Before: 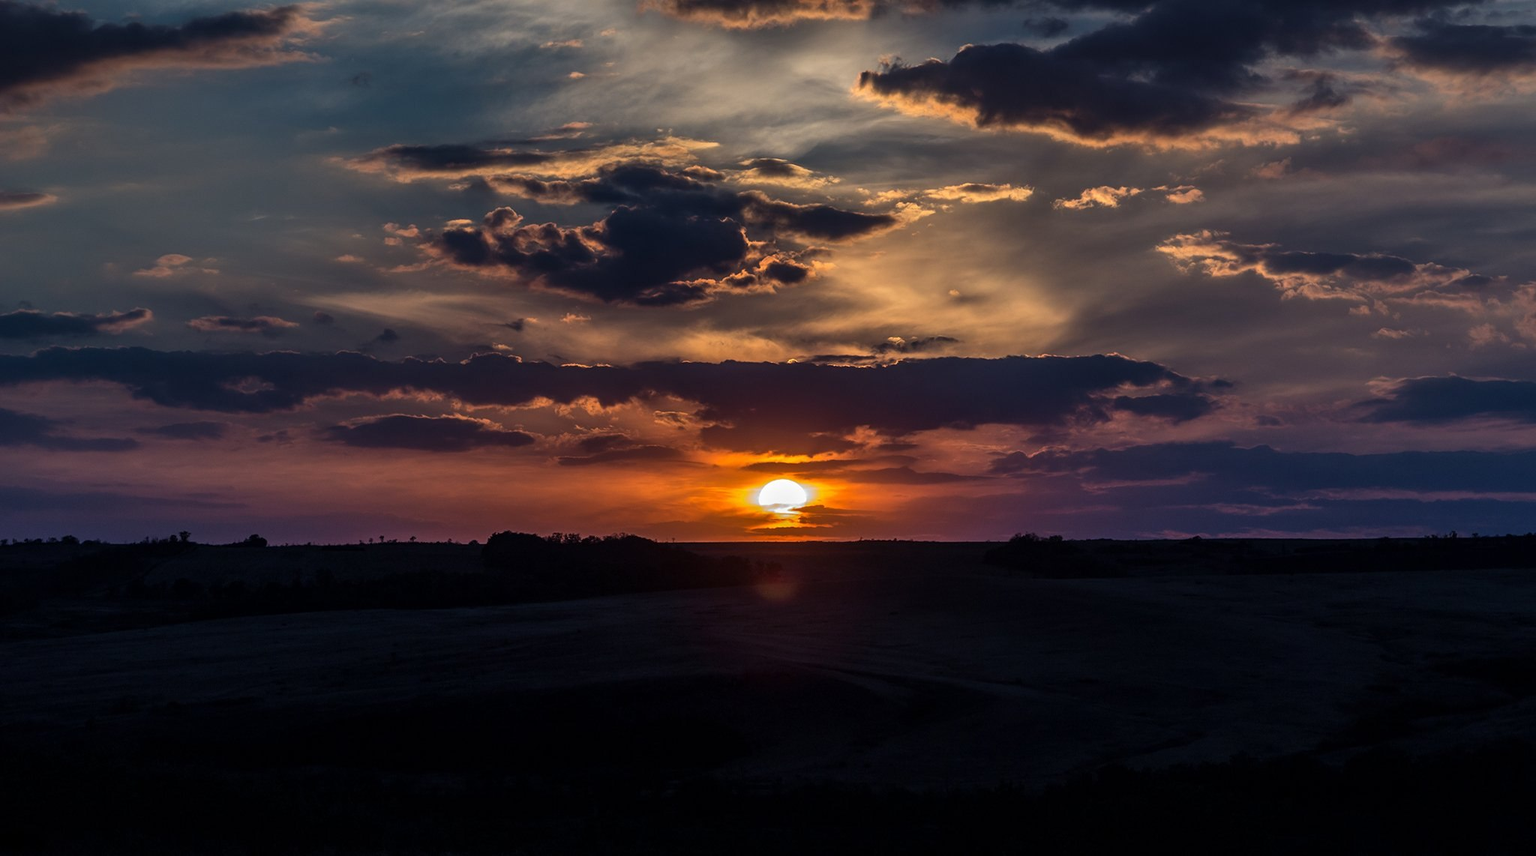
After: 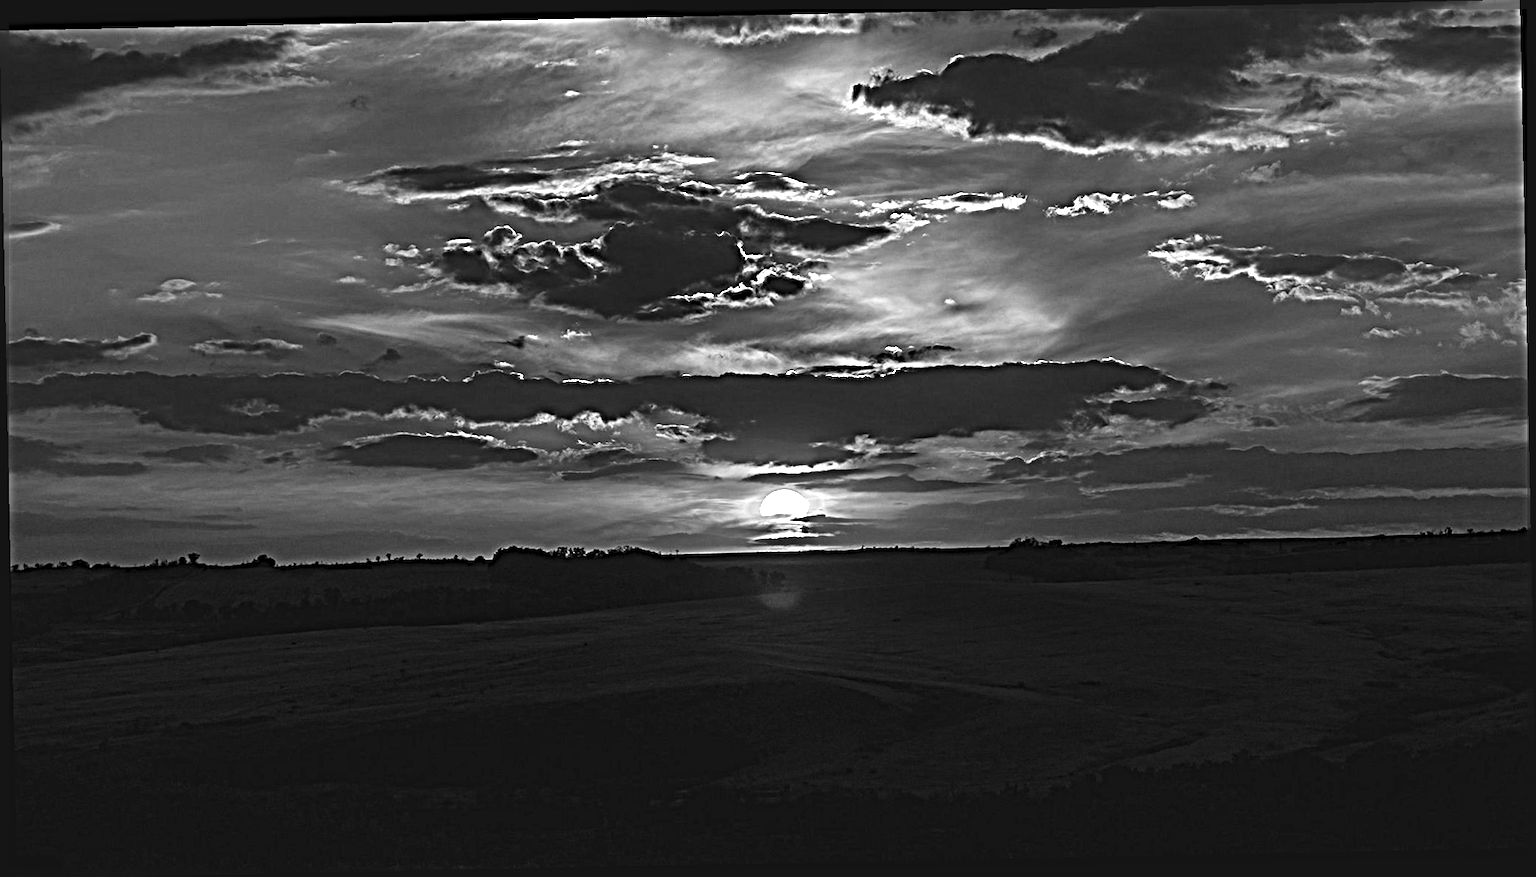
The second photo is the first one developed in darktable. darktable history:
rotate and perspective: rotation -1.17°, automatic cropping off
exposure: black level correction -0.005, exposure 0.622 EV, compensate highlight preservation false
monochrome: on, module defaults
sharpen: radius 6.3, amount 1.8, threshold 0
color balance rgb: perceptual saturation grading › global saturation 25%, global vibrance 10%
